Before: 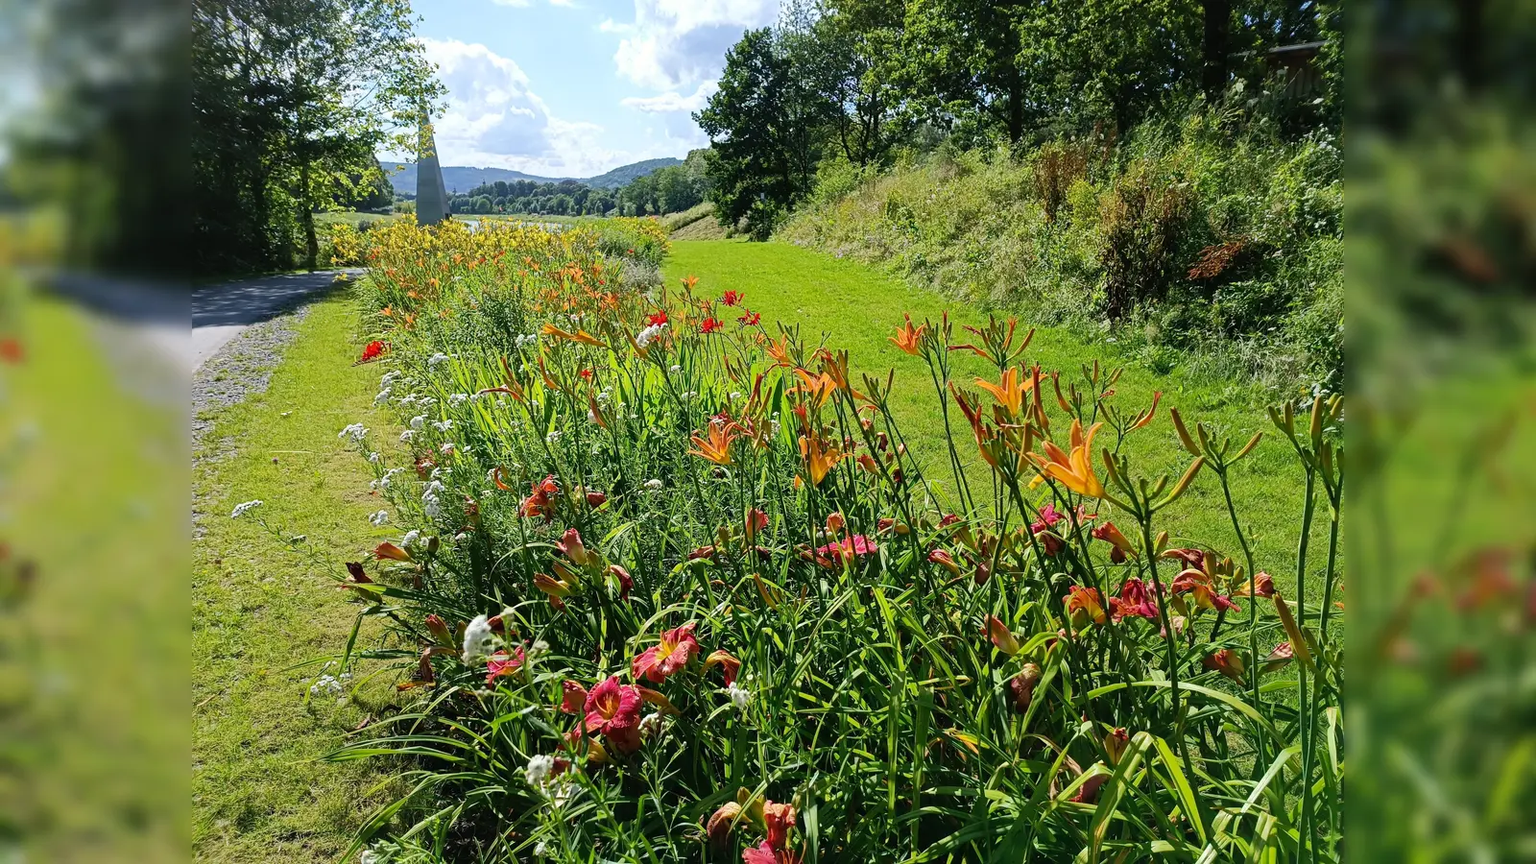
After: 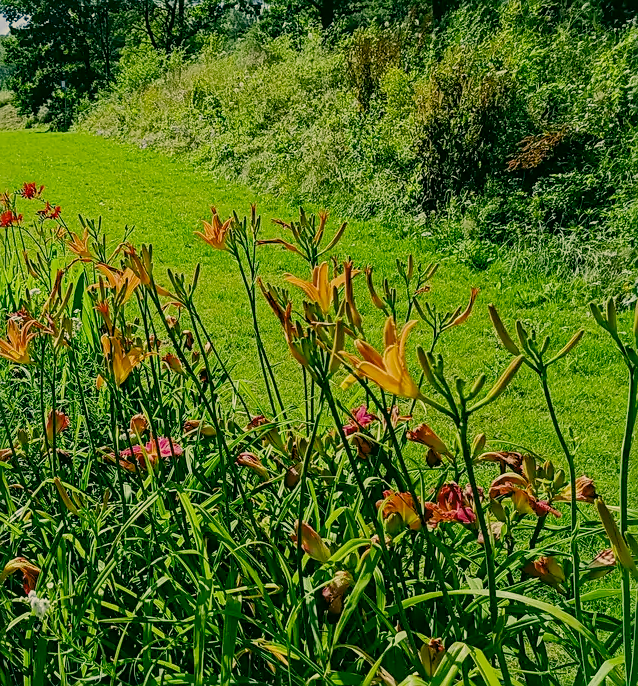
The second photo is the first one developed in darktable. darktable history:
color calibration: illuminant as shot in camera, x 0.358, y 0.373, temperature 4628.91 K
color balance rgb: perceptual saturation grading › global saturation 20%, perceptual saturation grading › highlights -25%, perceptual saturation grading › shadows 25%
local contrast: on, module defaults
filmic rgb: black relative exposure -13 EV, threshold 3 EV, target white luminance 85%, hardness 6.3, latitude 42.11%, contrast 0.858, shadows ↔ highlights balance 8.63%, color science v4 (2020), enable highlight reconstruction true
white balance: red 0.967, blue 1.049
sharpen: on, module defaults
color correction: highlights a* 5.3, highlights b* 24.26, shadows a* -15.58, shadows b* 4.02
crop: left 45.721%, top 13.393%, right 14.118%, bottom 10.01%
